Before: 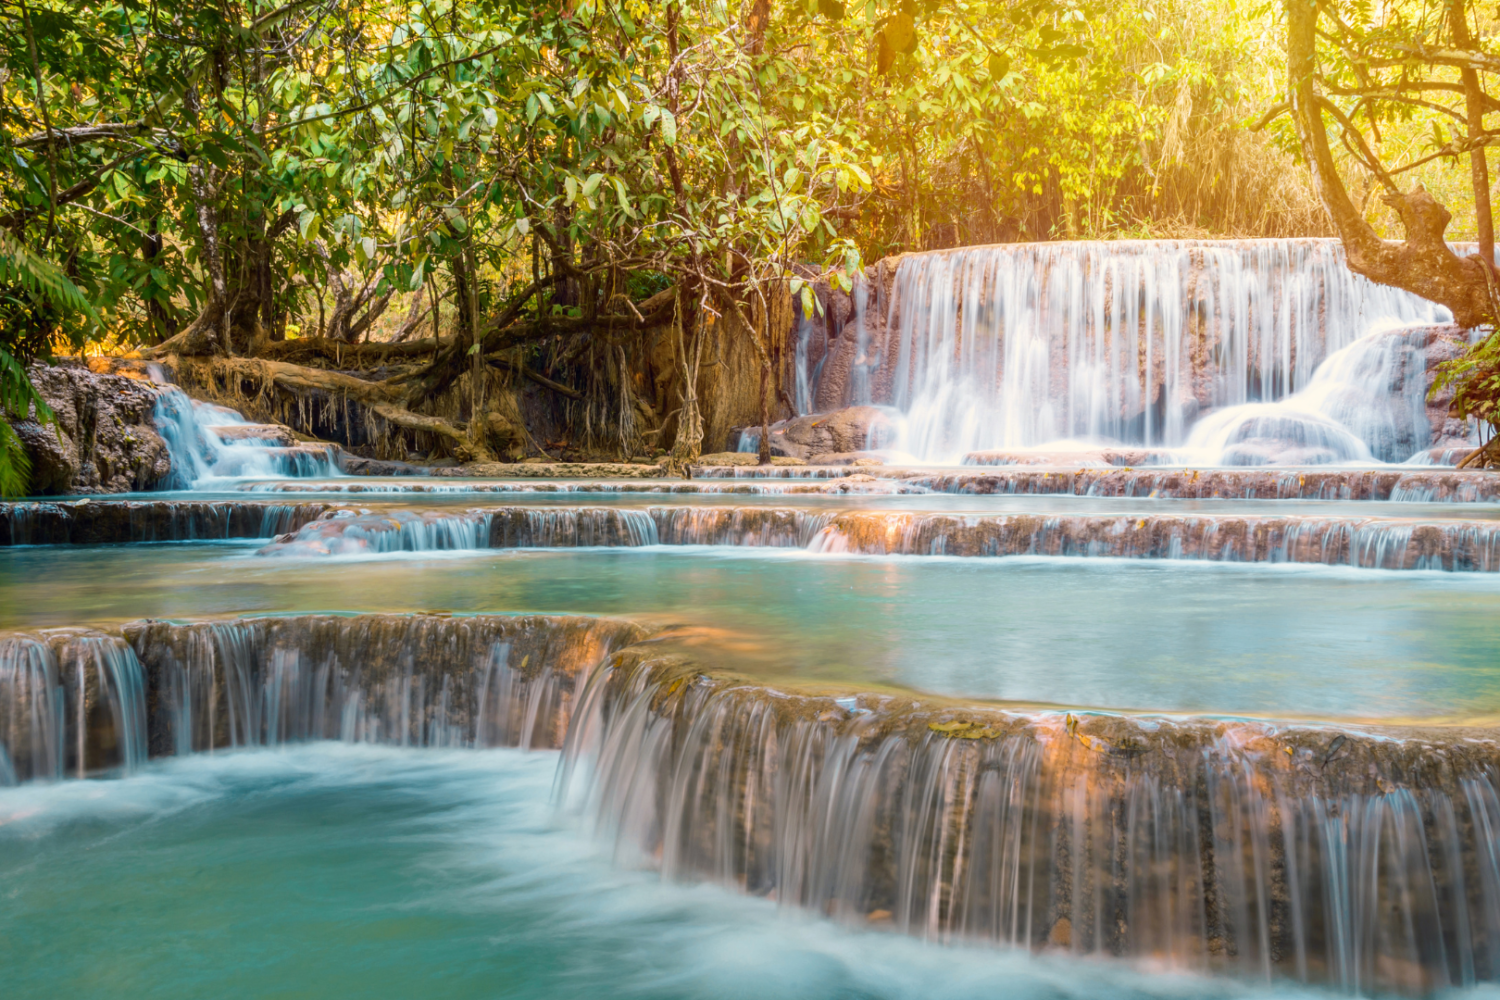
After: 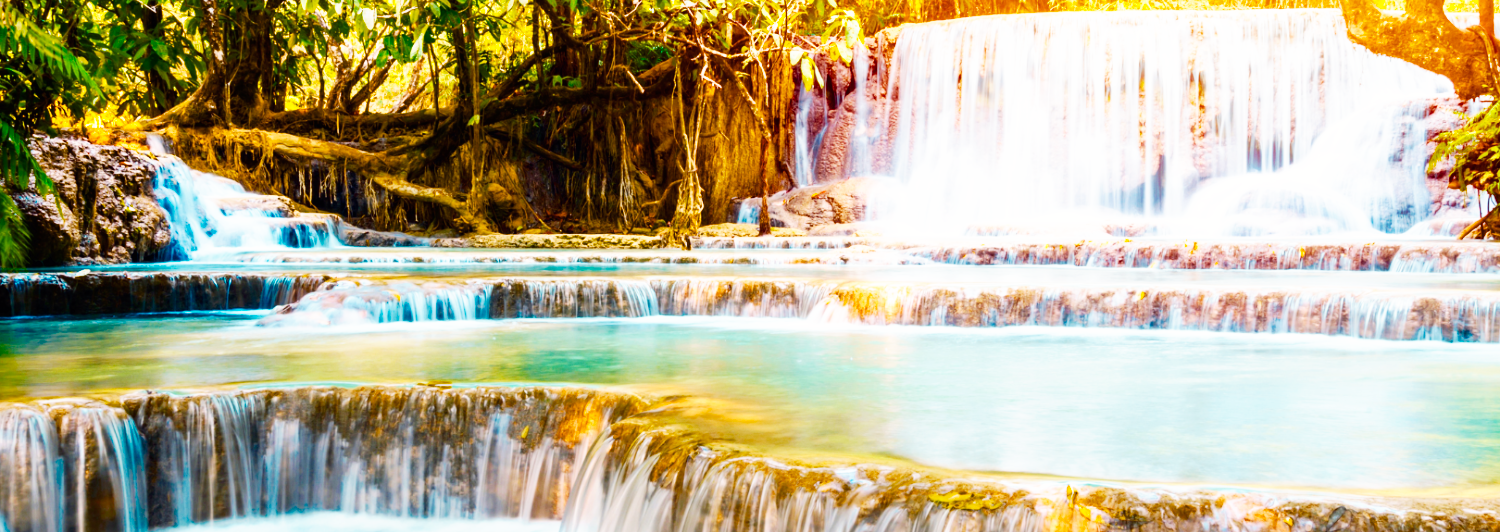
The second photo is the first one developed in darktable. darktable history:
base curve: curves: ch0 [(0, 0) (0.007, 0.004) (0.027, 0.03) (0.046, 0.07) (0.207, 0.54) (0.442, 0.872) (0.673, 0.972) (1, 1)], preserve colors none
crop and rotate: top 22.957%, bottom 23.827%
color balance rgb: linear chroma grading › global chroma 15.579%, perceptual saturation grading › global saturation 20%, perceptual saturation grading › highlights -24.808%, perceptual saturation grading › shadows 26.208%, global vibrance 16.033%, saturation formula JzAzBz (2021)
contrast brightness saturation: contrast 0.009, saturation -0.064
